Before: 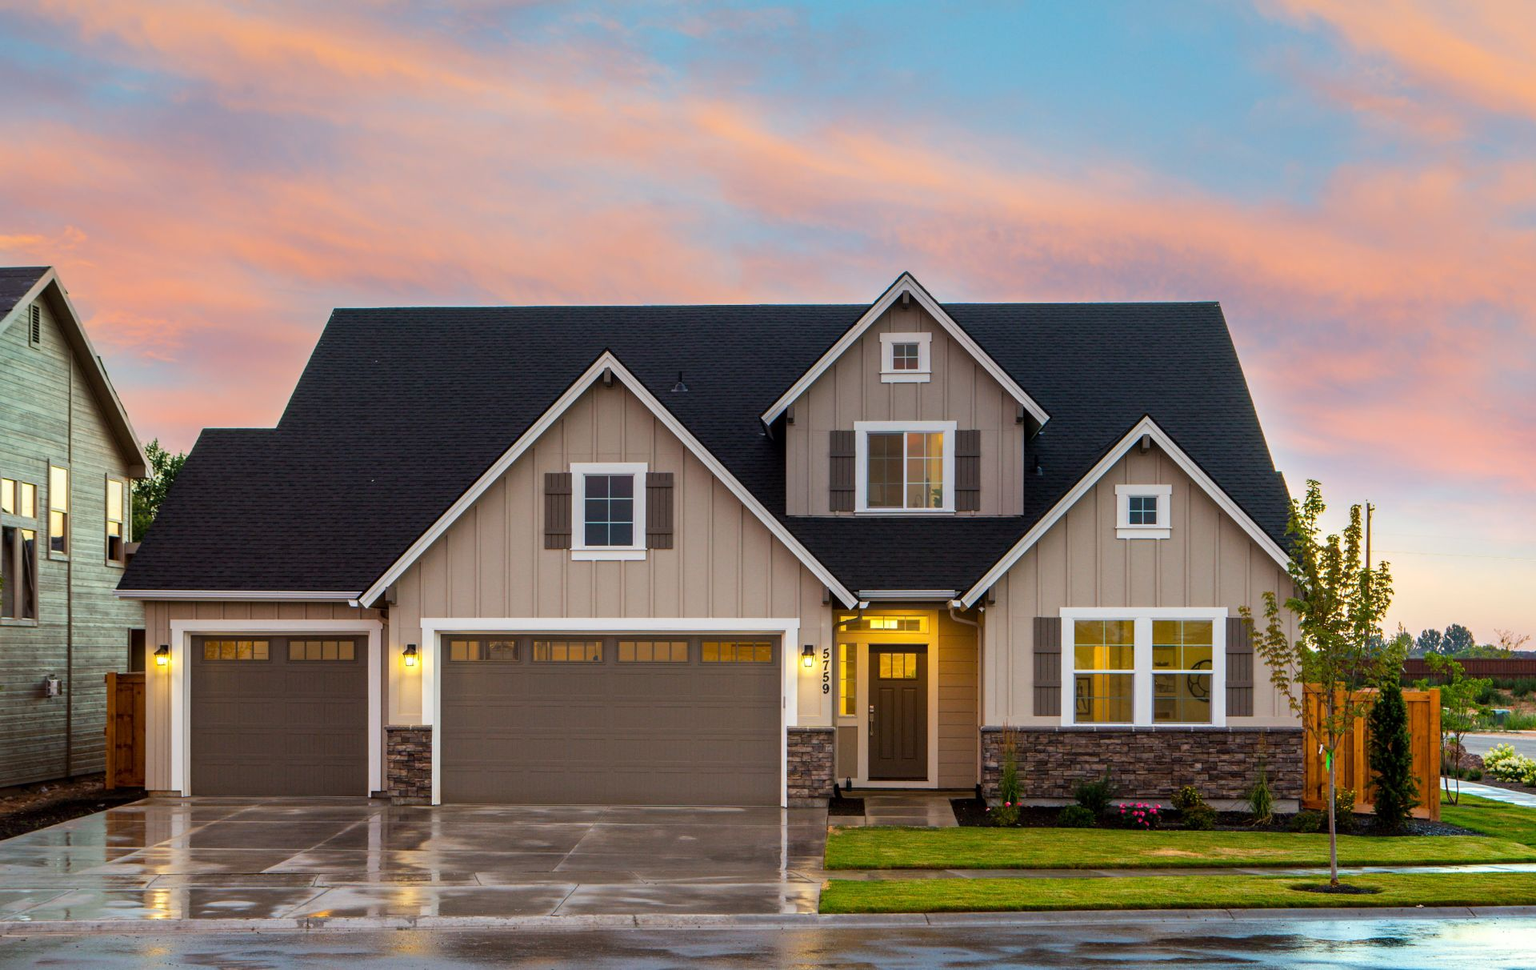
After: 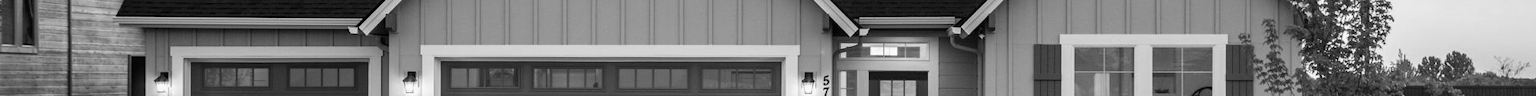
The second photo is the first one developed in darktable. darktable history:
crop and rotate: top 59.084%, bottom 30.916%
rgb levels: mode RGB, independent channels, levels [[0, 0.5, 1], [0, 0.521, 1], [0, 0.536, 1]]
monochrome: a 32, b 64, size 2.3
